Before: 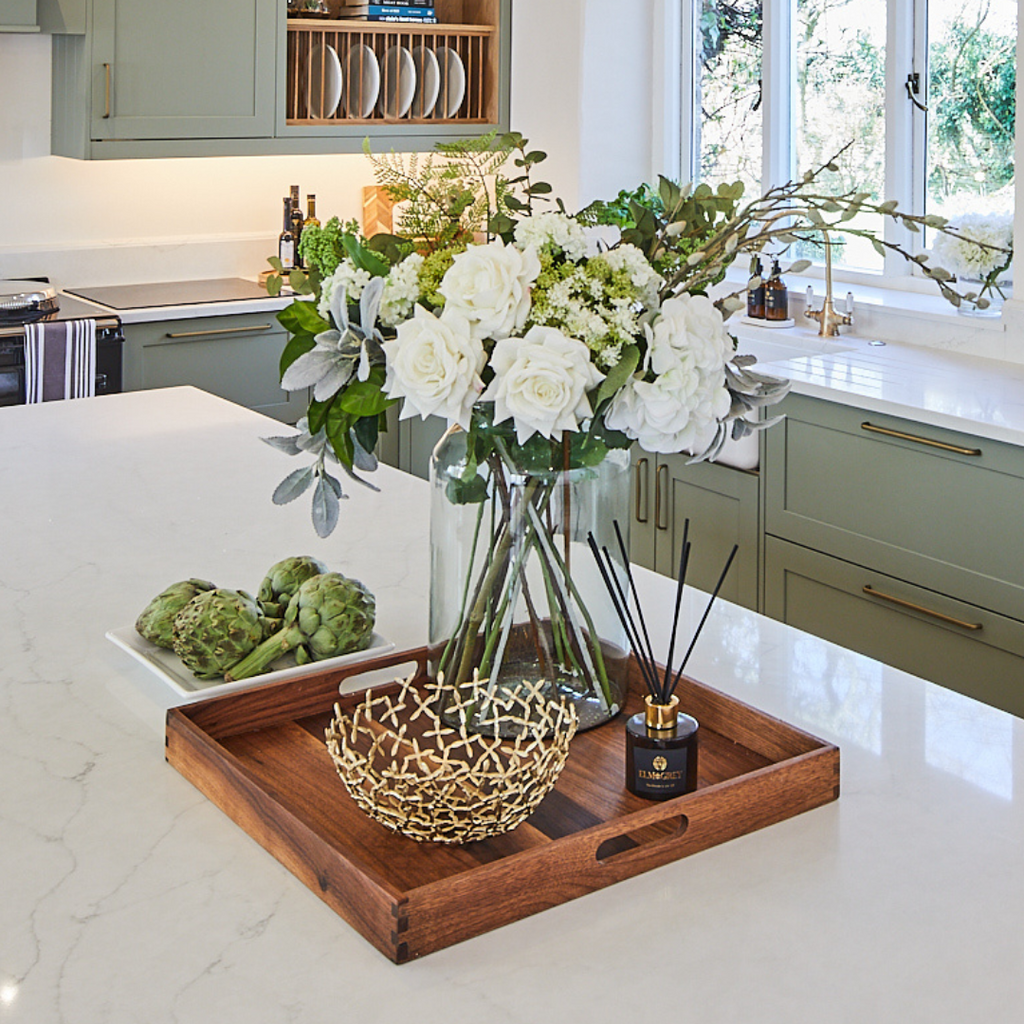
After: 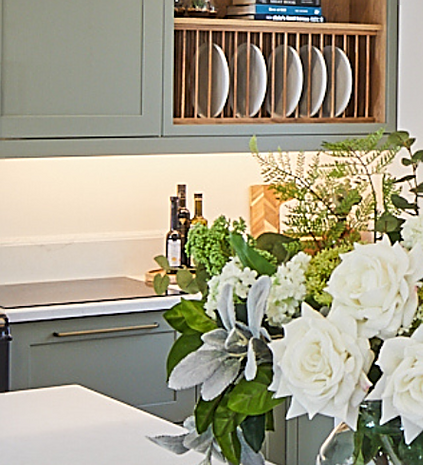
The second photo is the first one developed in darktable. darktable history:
crop and rotate: left 11.125%, top 0.104%, right 47.548%, bottom 54.417%
sharpen: on, module defaults
